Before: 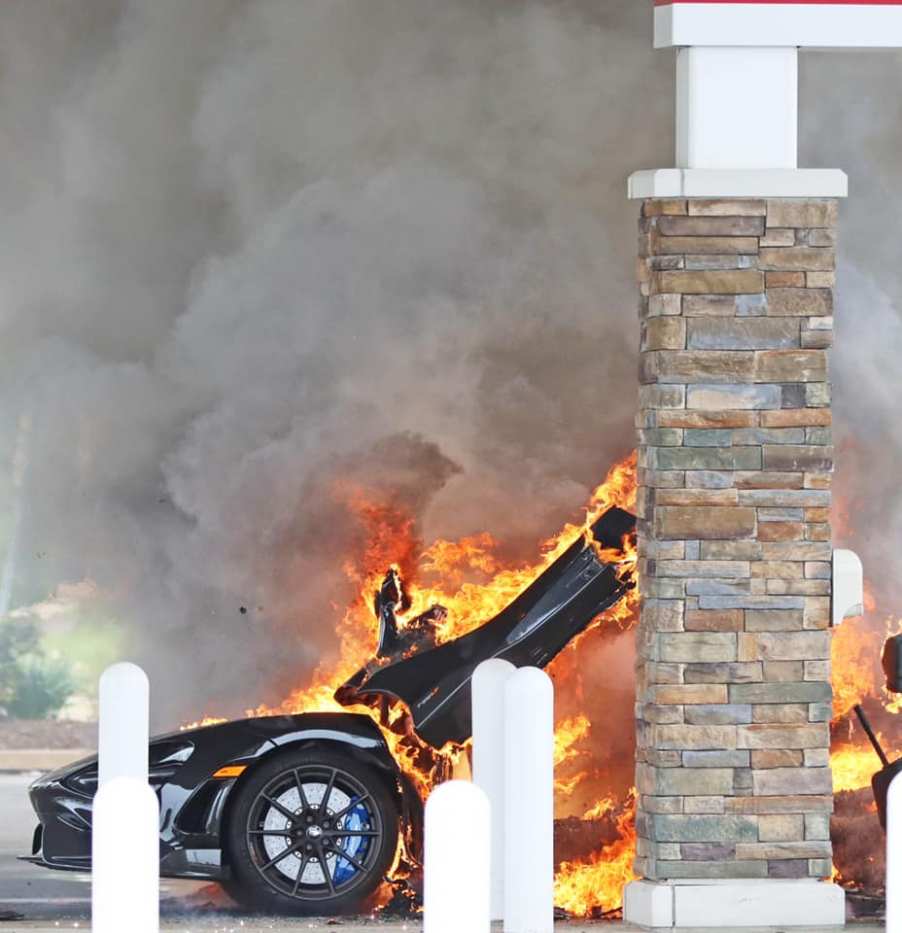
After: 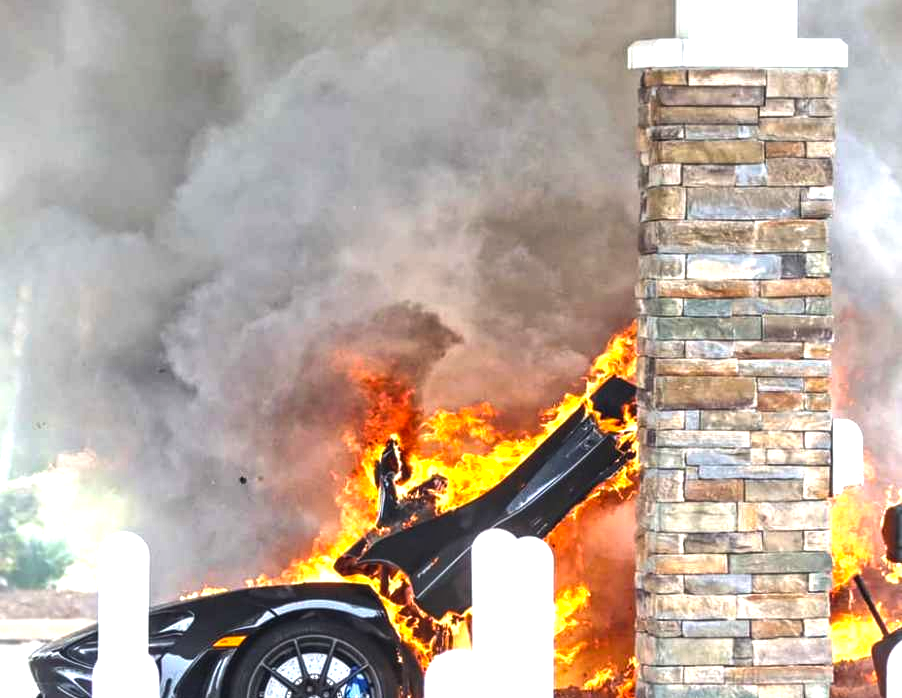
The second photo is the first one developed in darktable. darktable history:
color balance rgb: highlights gain › luminance 14.97%, perceptual saturation grading › global saturation 19.605%, perceptual brilliance grading › global brilliance -4.244%, perceptual brilliance grading › highlights 25.108%, perceptual brilliance grading › mid-tones 7.389%, perceptual brilliance grading › shadows -4.89%, global vibrance 9.321%
local contrast: detail 130%
crop: top 13.985%, bottom 11.096%
